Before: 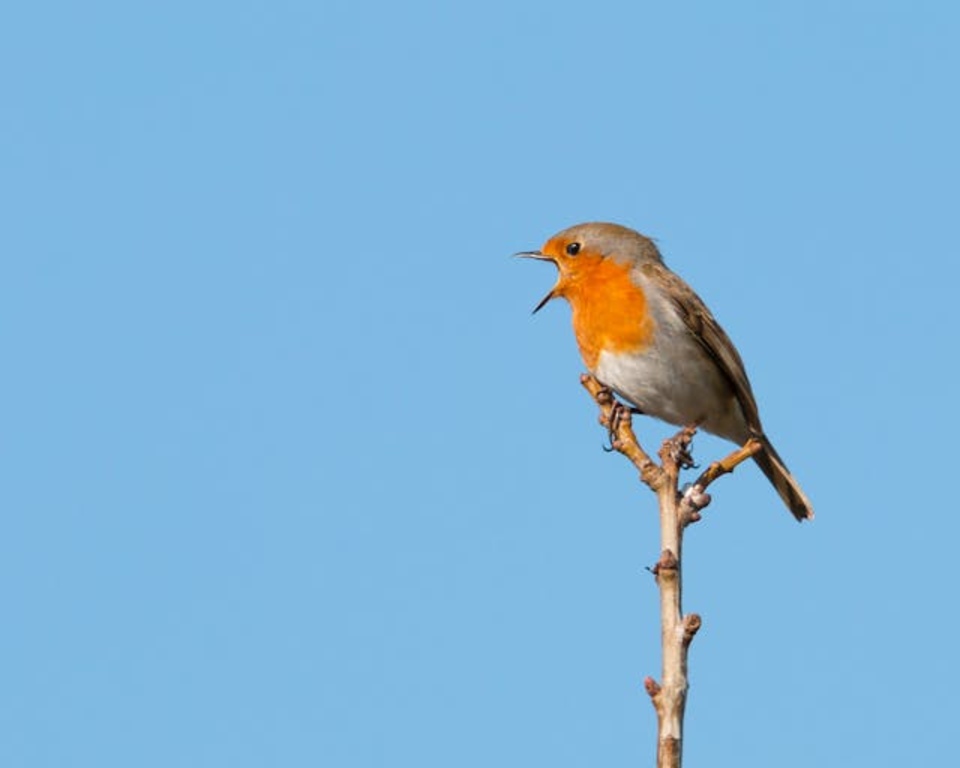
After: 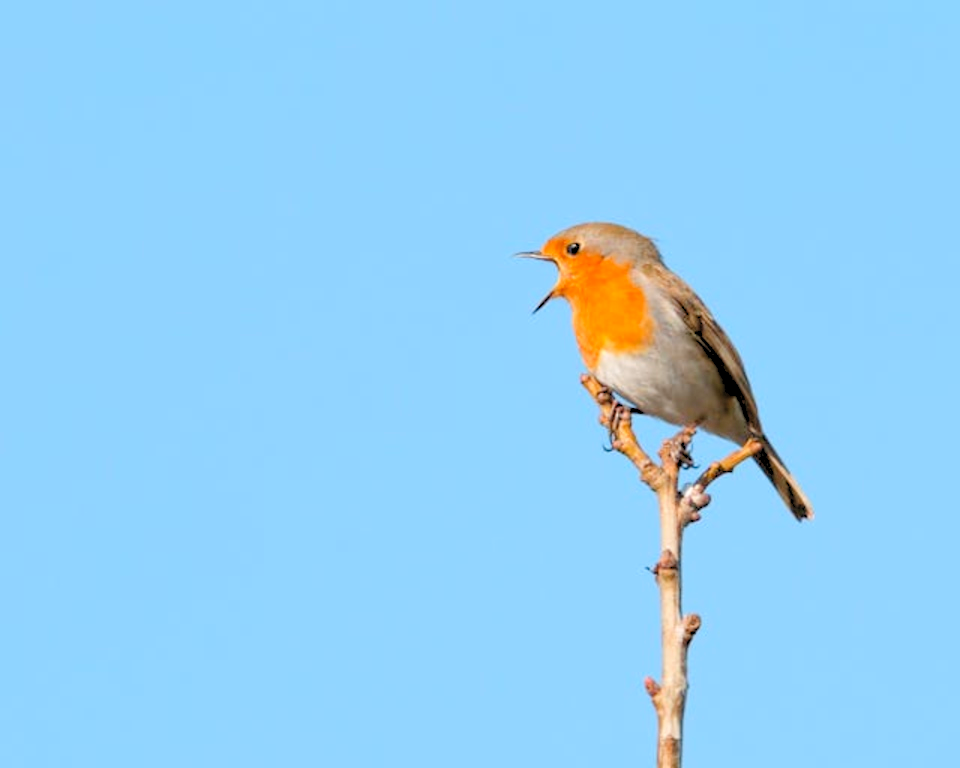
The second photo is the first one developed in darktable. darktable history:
levels: levels [0.093, 0.434, 0.988]
